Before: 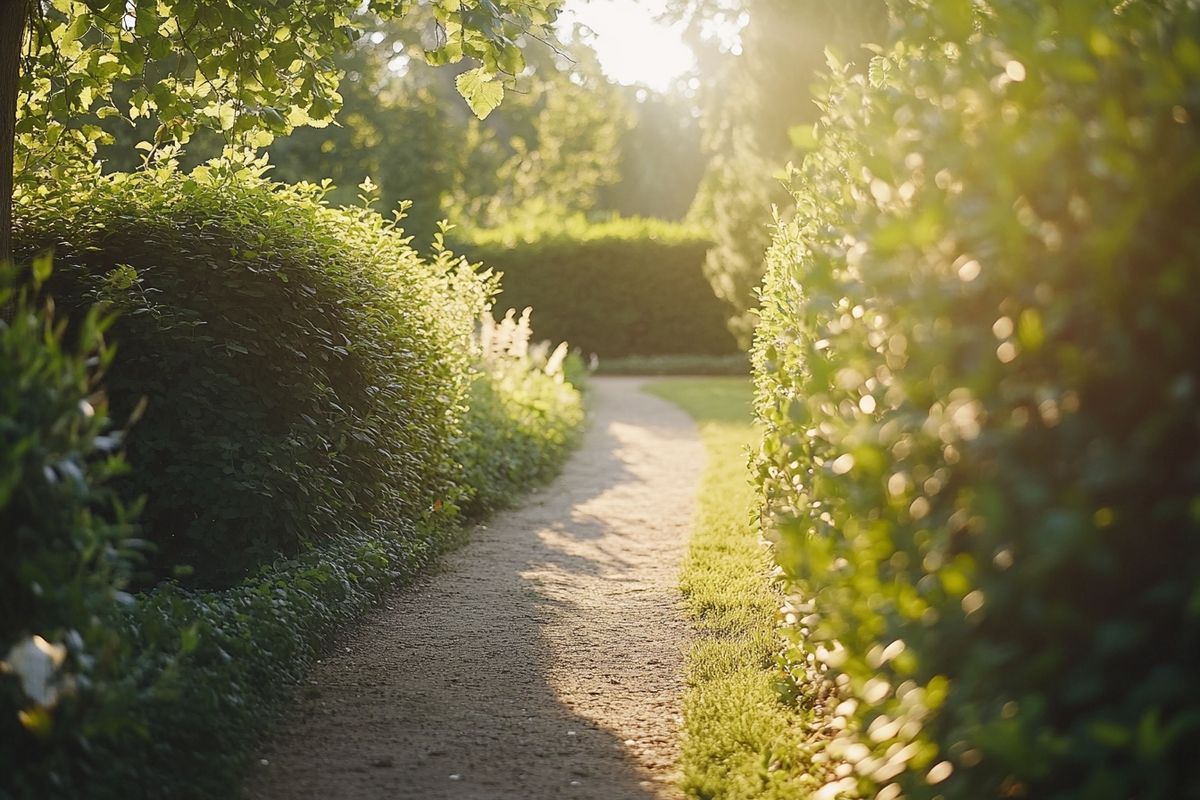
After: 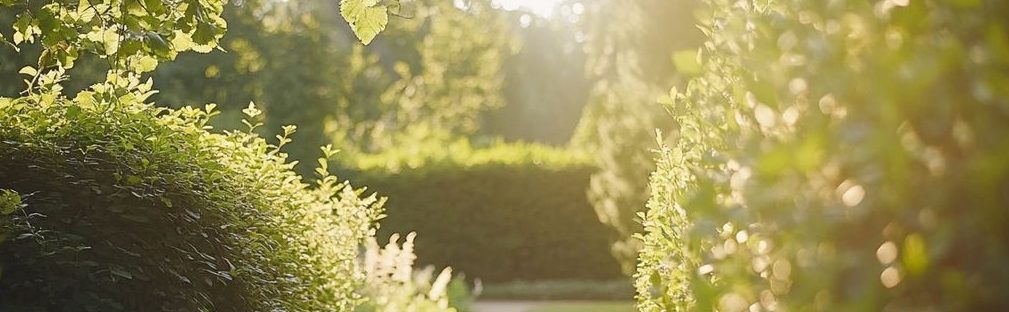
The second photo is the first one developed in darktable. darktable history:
crop and rotate: left 9.713%, top 9.397%, right 6.151%, bottom 51.561%
exposure: compensate exposure bias true, compensate highlight preservation false
color zones: curves: ch1 [(0, 0.513) (0.143, 0.524) (0.286, 0.511) (0.429, 0.506) (0.571, 0.503) (0.714, 0.503) (0.857, 0.508) (1, 0.513)]
